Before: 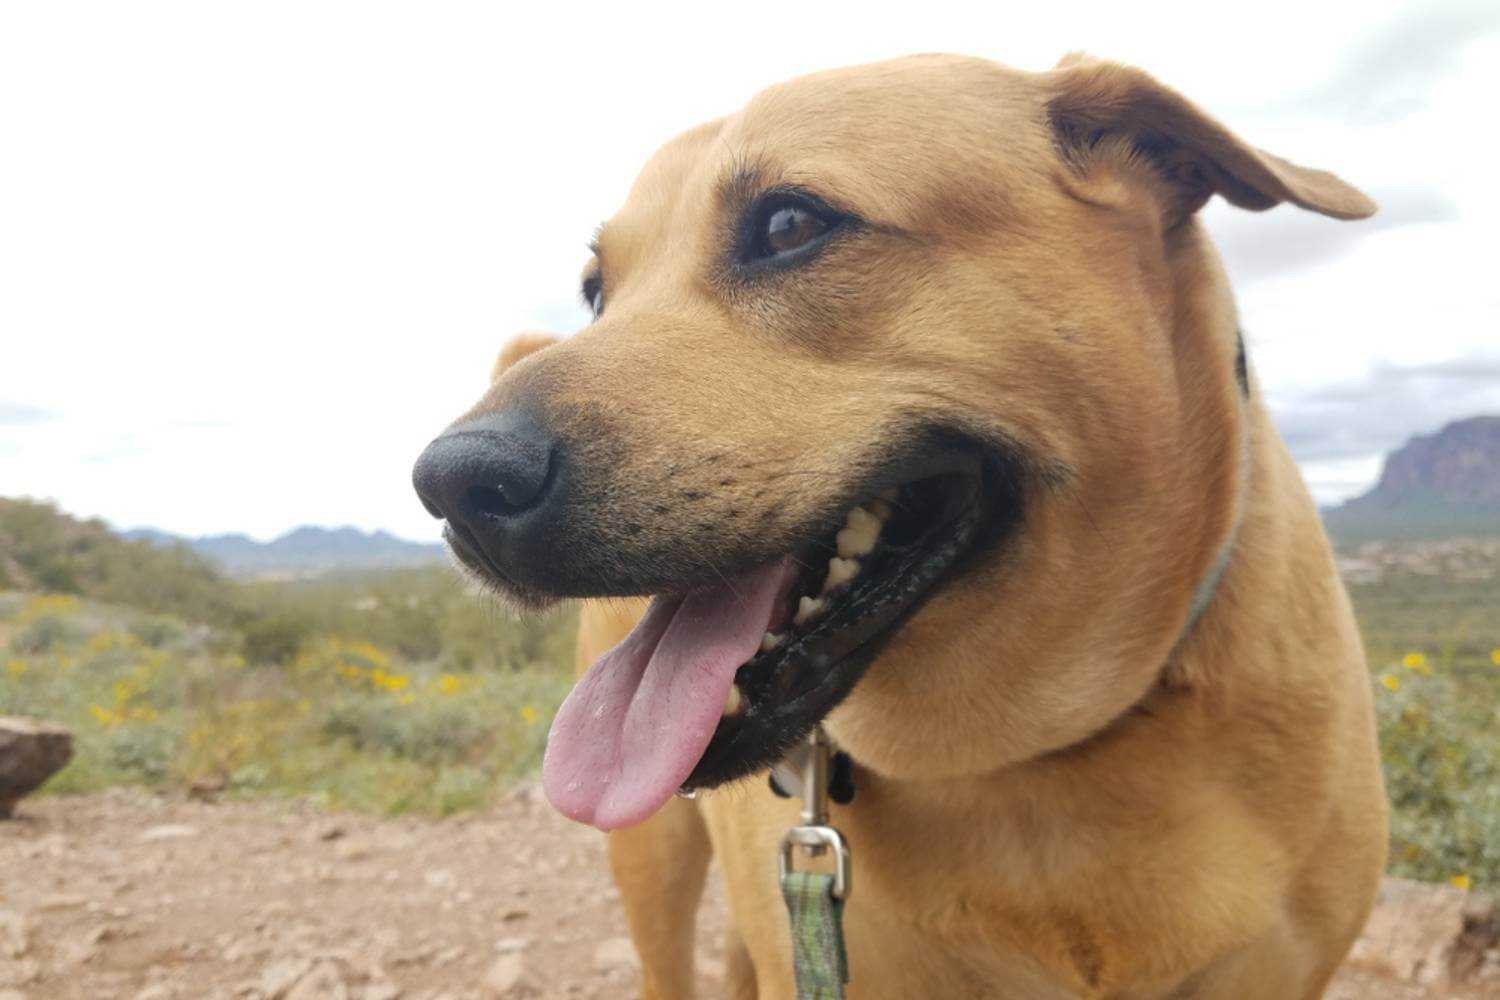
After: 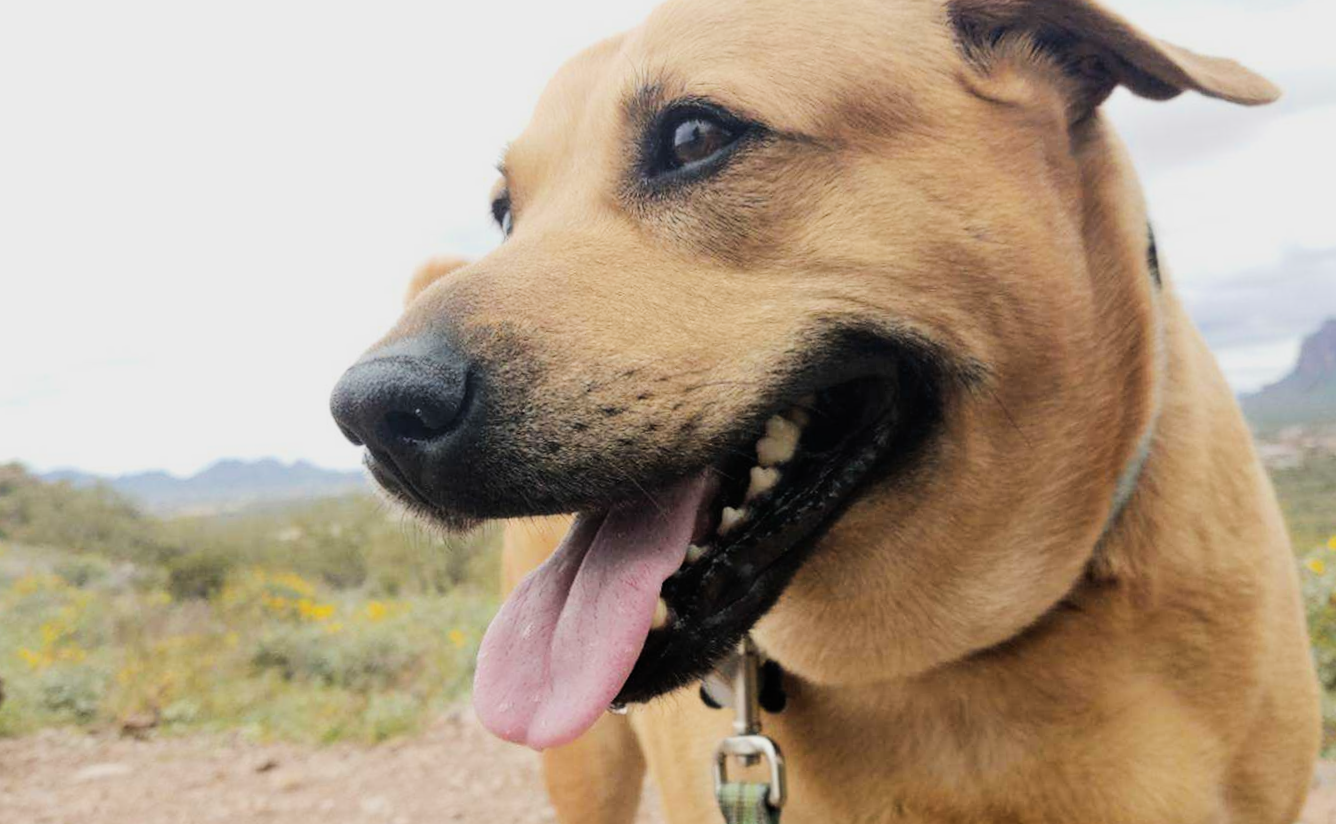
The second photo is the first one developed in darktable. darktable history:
rotate and perspective: rotation -5°, crop left 0.05, crop right 0.952, crop top 0.11, crop bottom 0.89
filmic rgb: black relative exposure -7.65 EV, white relative exposure 4.56 EV, hardness 3.61
crop and rotate: angle -2.38°
tone equalizer: -8 EV -0.75 EV, -7 EV -0.7 EV, -6 EV -0.6 EV, -5 EV -0.4 EV, -3 EV 0.4 EV, -2 EV 0.6 EV, -1 EV 0.7 EV, +0 EV 0.75 EV, edges refinement/feathering 500, mask exposure compensation -1.57 EV, preserve details no
